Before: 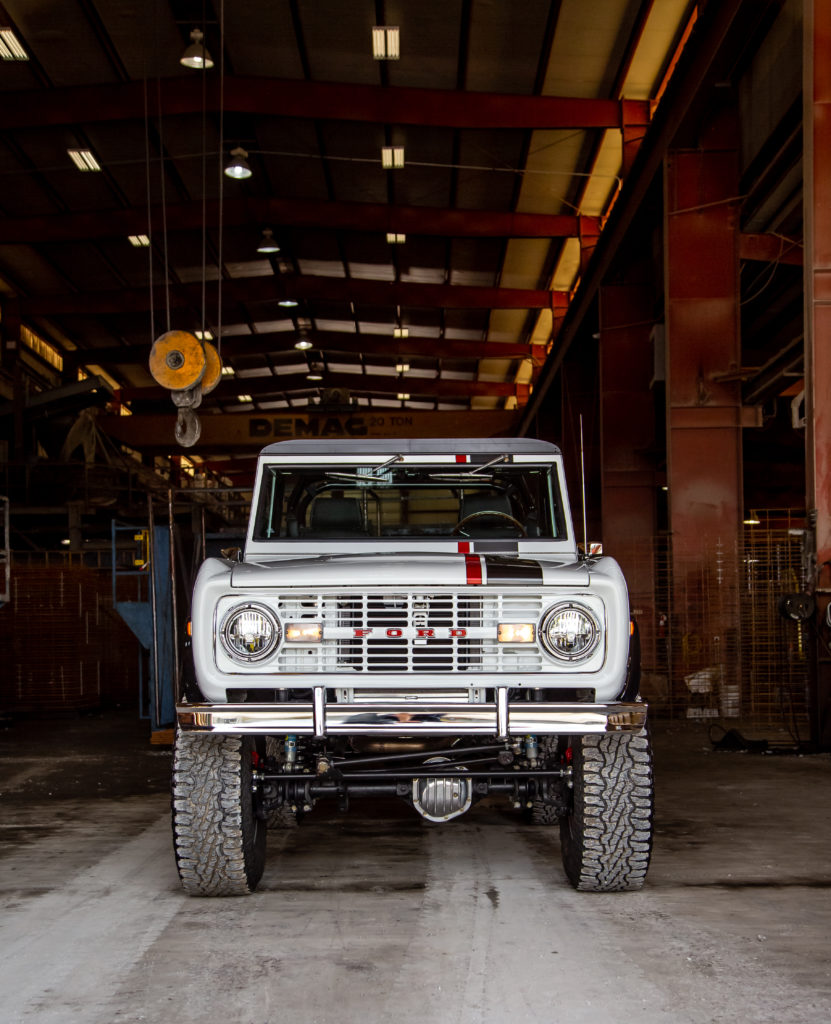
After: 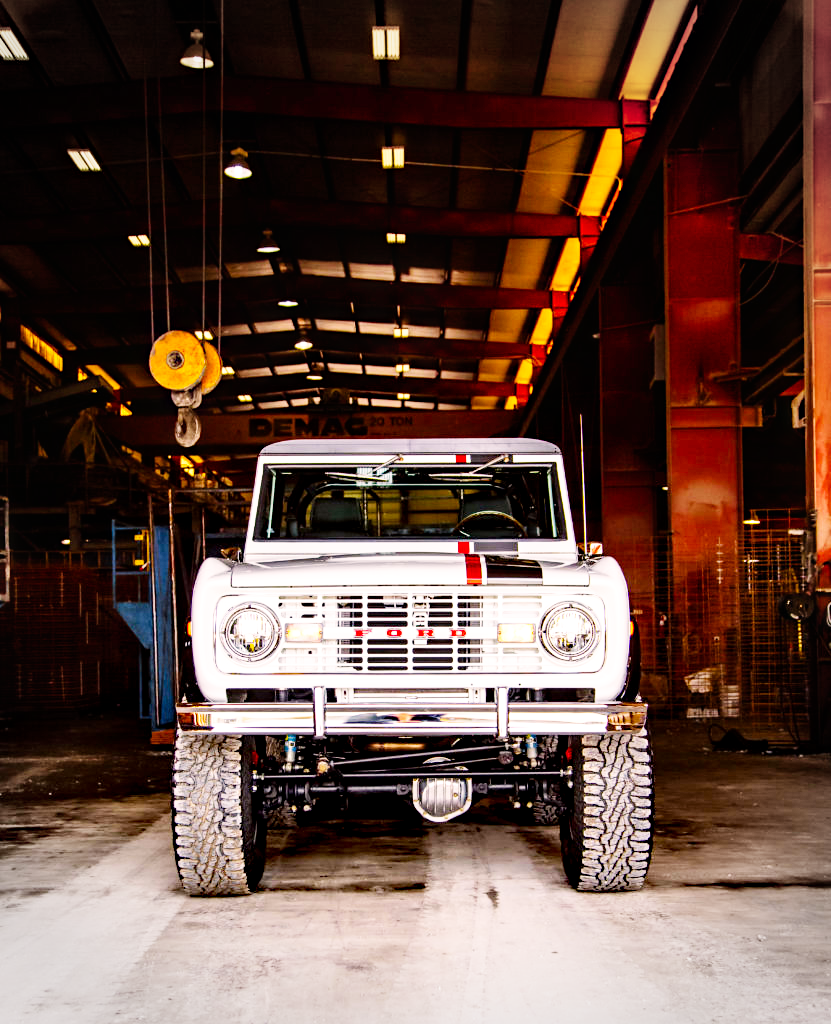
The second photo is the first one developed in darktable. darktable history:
base curve: curves: ch0 [(0, 0) (0.007, 0.004) (0.027, 0.03) (0.046, 0.07) (0.207, 0.54) (0.442, 0.872) (0.673, 0.972) (1, 1)], fusion 1, preserve colors none
exposure: compensate highlight preservation false
vignetting: fall-off radius 30.84%, brightness -0.202
color balance rgb: highlights gain › chroma 4.476%, highlights gain › hue 33.11°, perceptual saturation grading › global saturation 25.263%, global vibrance 6.128%
